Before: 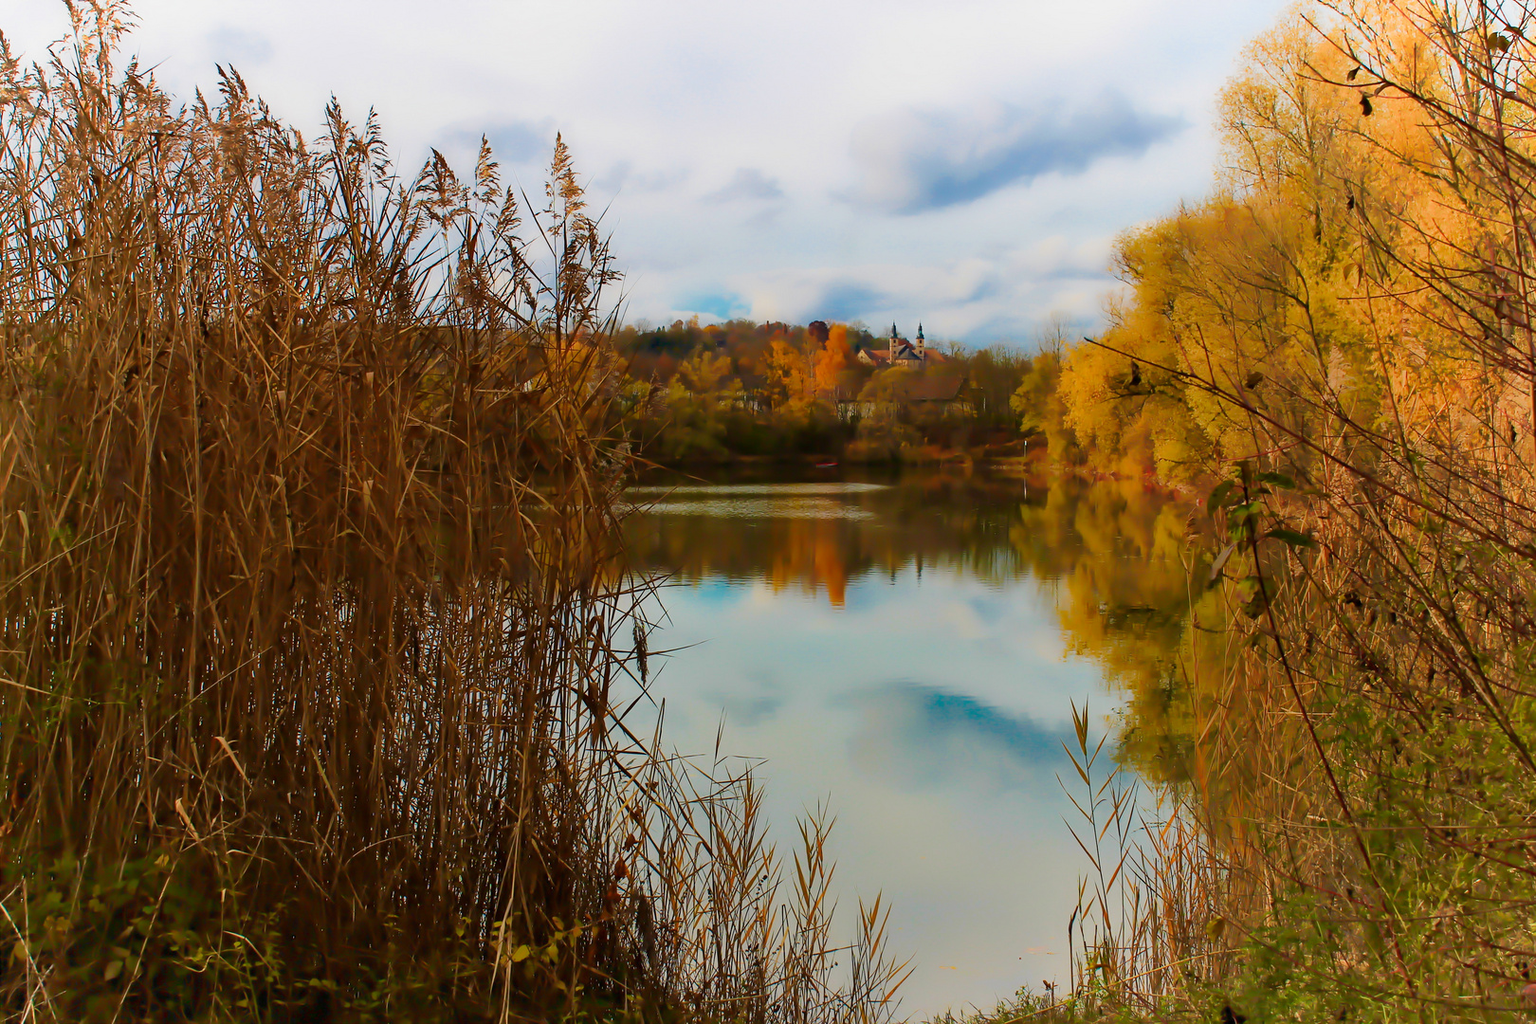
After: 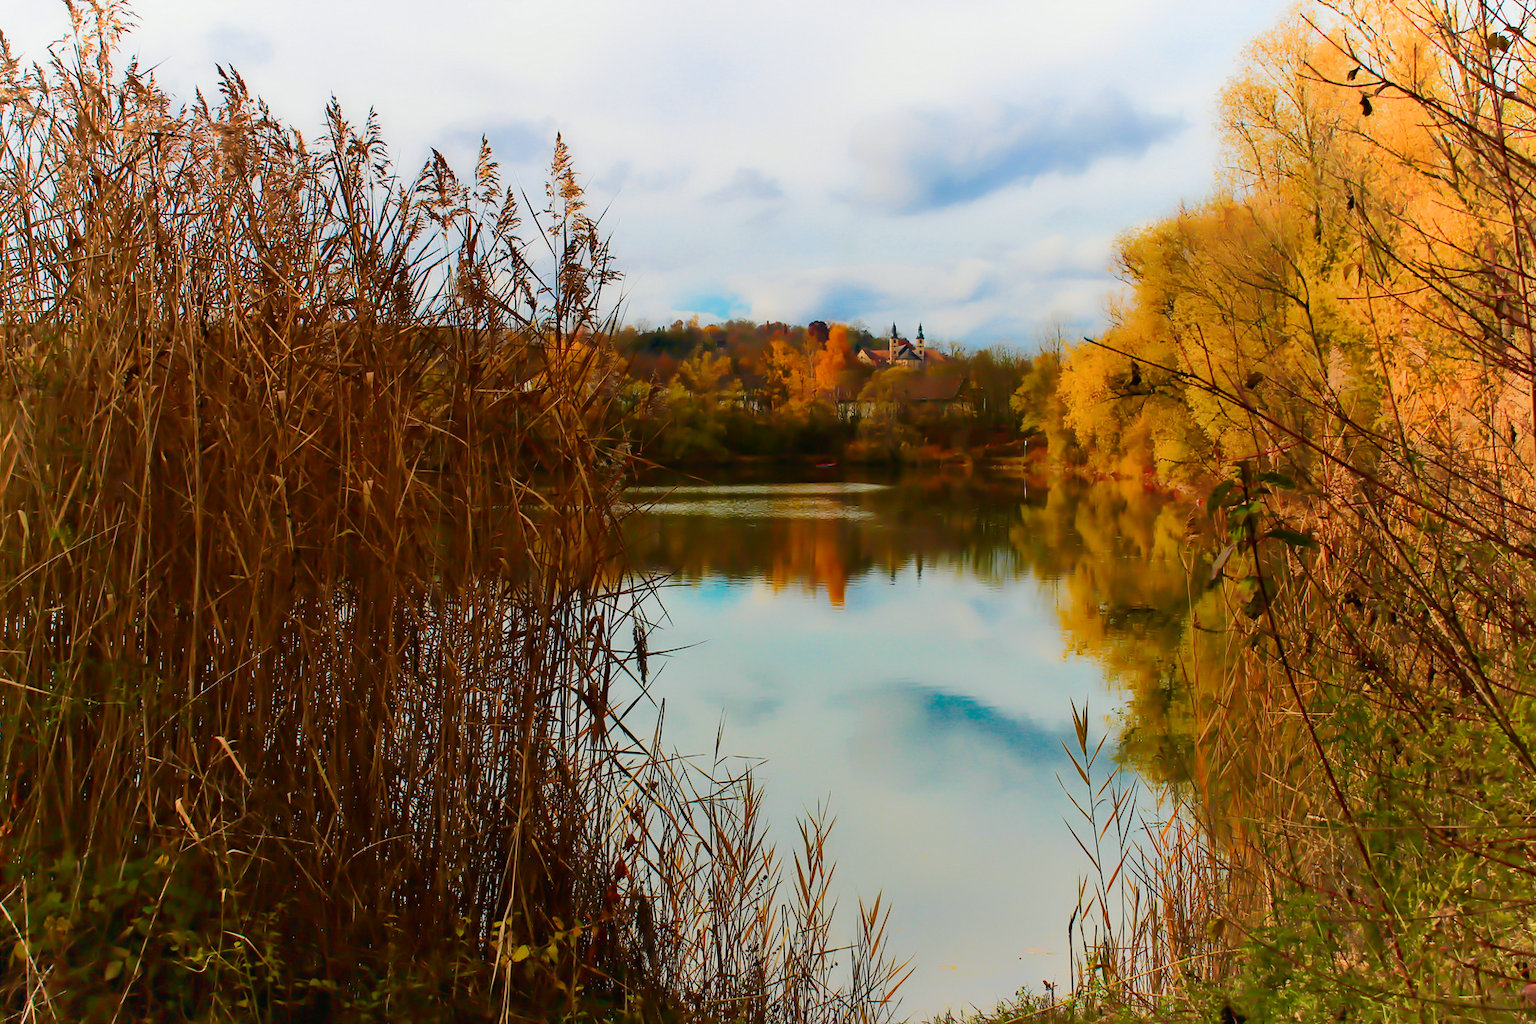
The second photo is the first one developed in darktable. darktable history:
tone curve: curves: ch0 [(0, 0.01) (0.037, 0.032) (0.131, 0.108) (0.275, 0.256) (0.483, 0.512) (0.61, 0.665) (0.696, 0.742) (0.792, 0.819) (0.911, 0.925) (0.997, 0.995)]; ch1 [(0, 0) (0.308, 0.29) (0.425, 0.411) (0.492, 0.488) (0.507, 0.503) (0.53, 0.532) (0.573, 0.586) (0.683, 0.702) (0.746, 0.77) (1, 1)]; ch2 [(0, 0) (0.246, 0.233) (0.36, 0.352) (0.415, 0.415) (0.485, 0.487) (0.502, 0.504) (0.525, 0.518) (0.539, 0.539) (0.587, 0.594) (0.636, 0.652) (0.711, 0.729) (0.845, 0.855) (0.998, 0.977)], color space Lab, independent channels, preserve colors none
